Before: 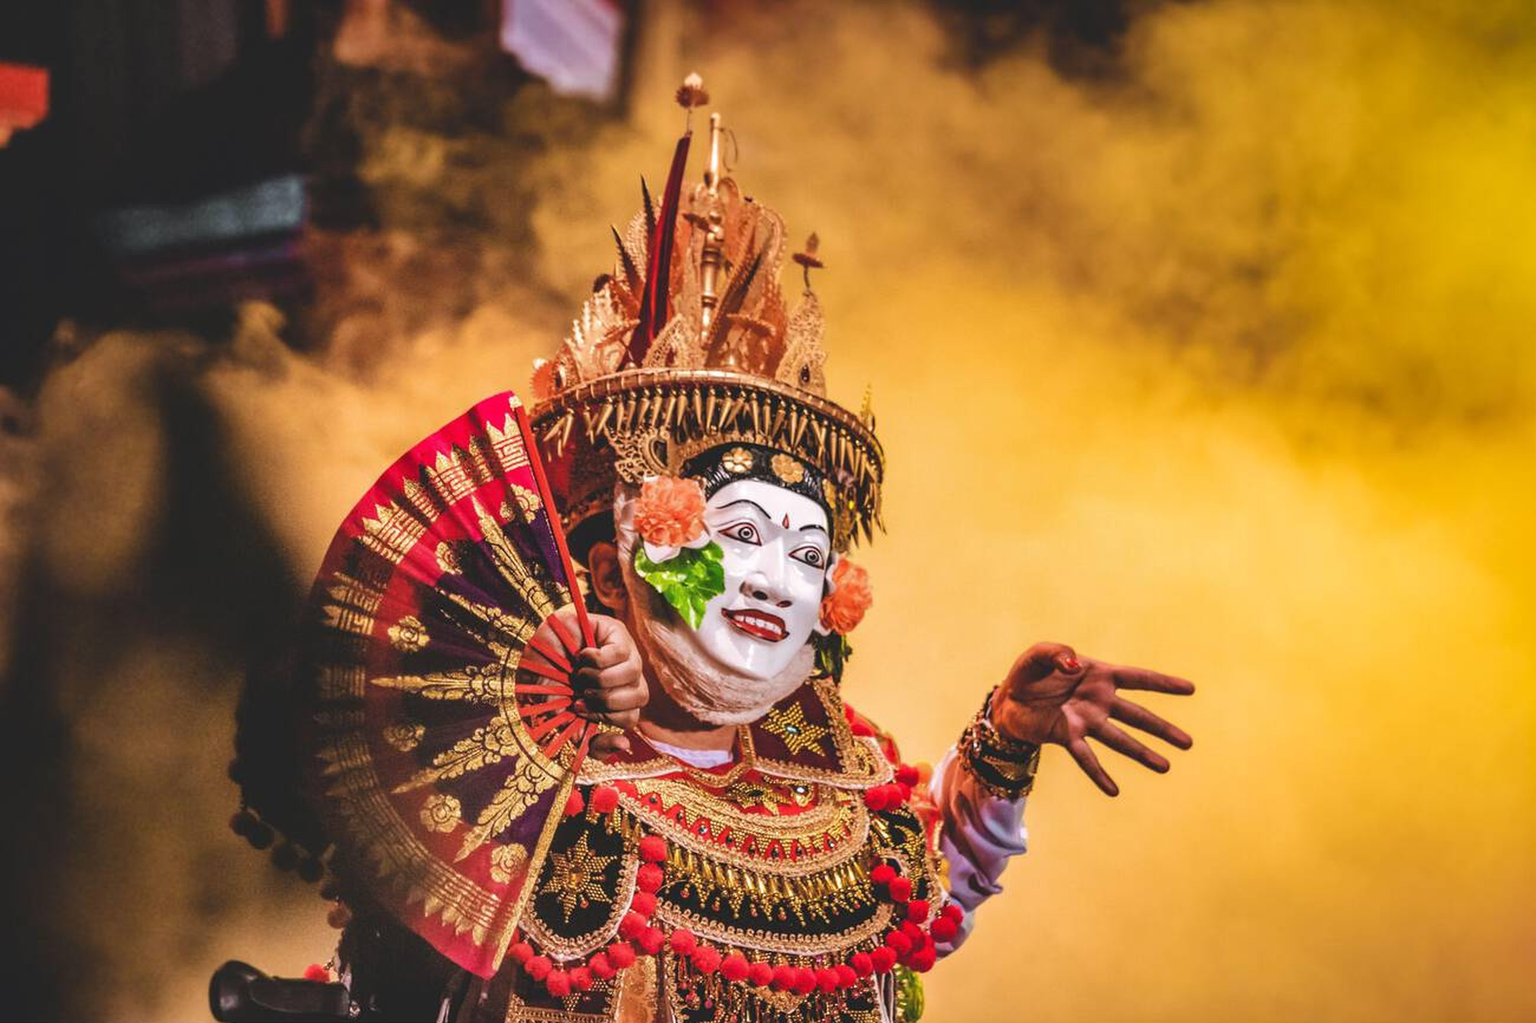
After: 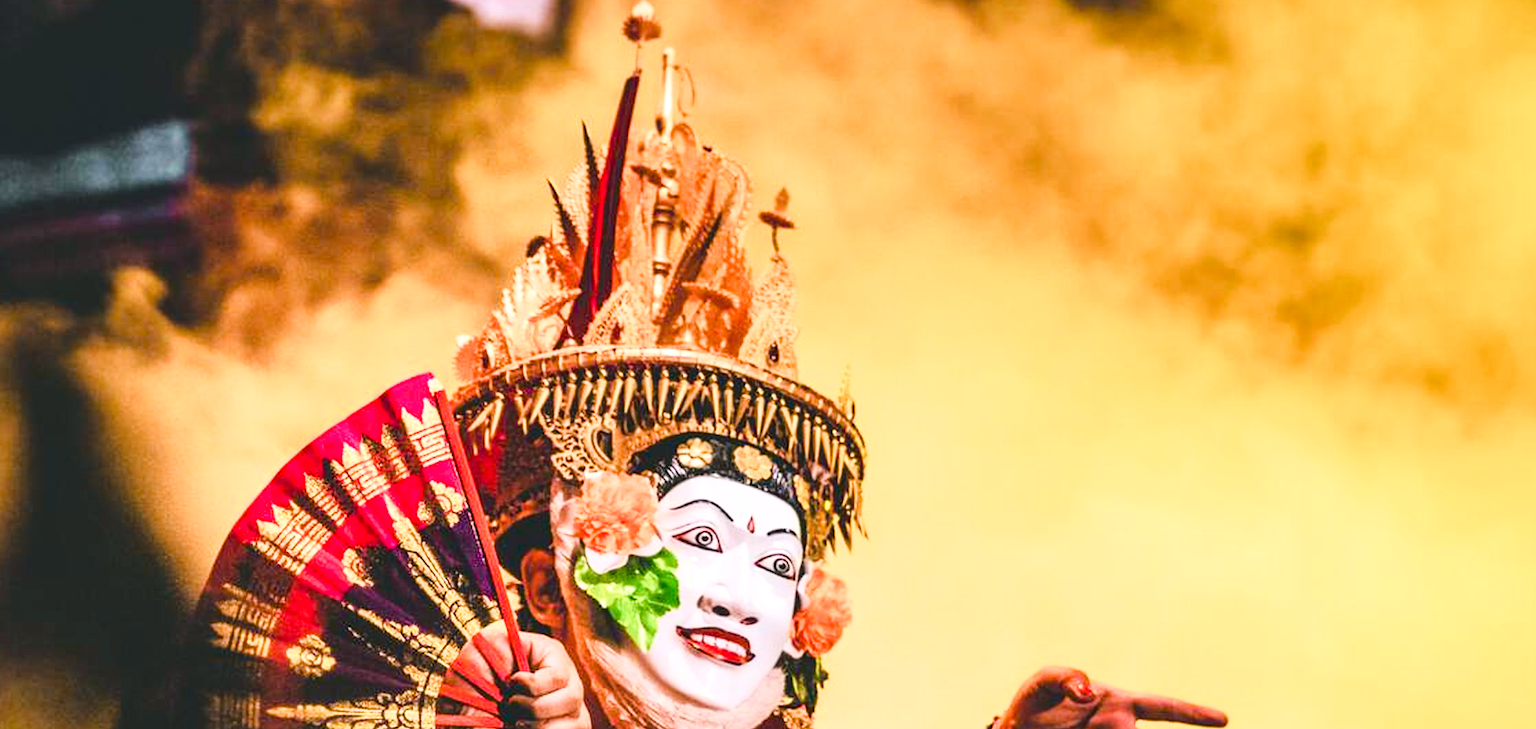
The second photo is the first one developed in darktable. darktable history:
tone equalizer: on, module defaults
color correction: highlights b* -0.046
base curve: curves: ch0 [(0, 0) (0.028, 0.03) (0.121, 0.232) (0.46, 0.748) (0.859, 0.968) (1, 1)]
exposure: exposure 0.202 EV, compensate highlight preservation false
crop and rotate: left 9.285%, top 7.095%, right 5.005%, bottom 31.799%
color balance rgb: shadows lift › luminance -7.473%, shadows lift › chroma 2.387%, shadows lift › hue 201.18°, perceptual saturation grading › global saturation 0.261%, perceptual saturation grading › highlights -33.923%, perceptual saturation grading › mid-tones 14.961%, perceptual saturation grading › shadows 47.521%, global vibrance 20%
